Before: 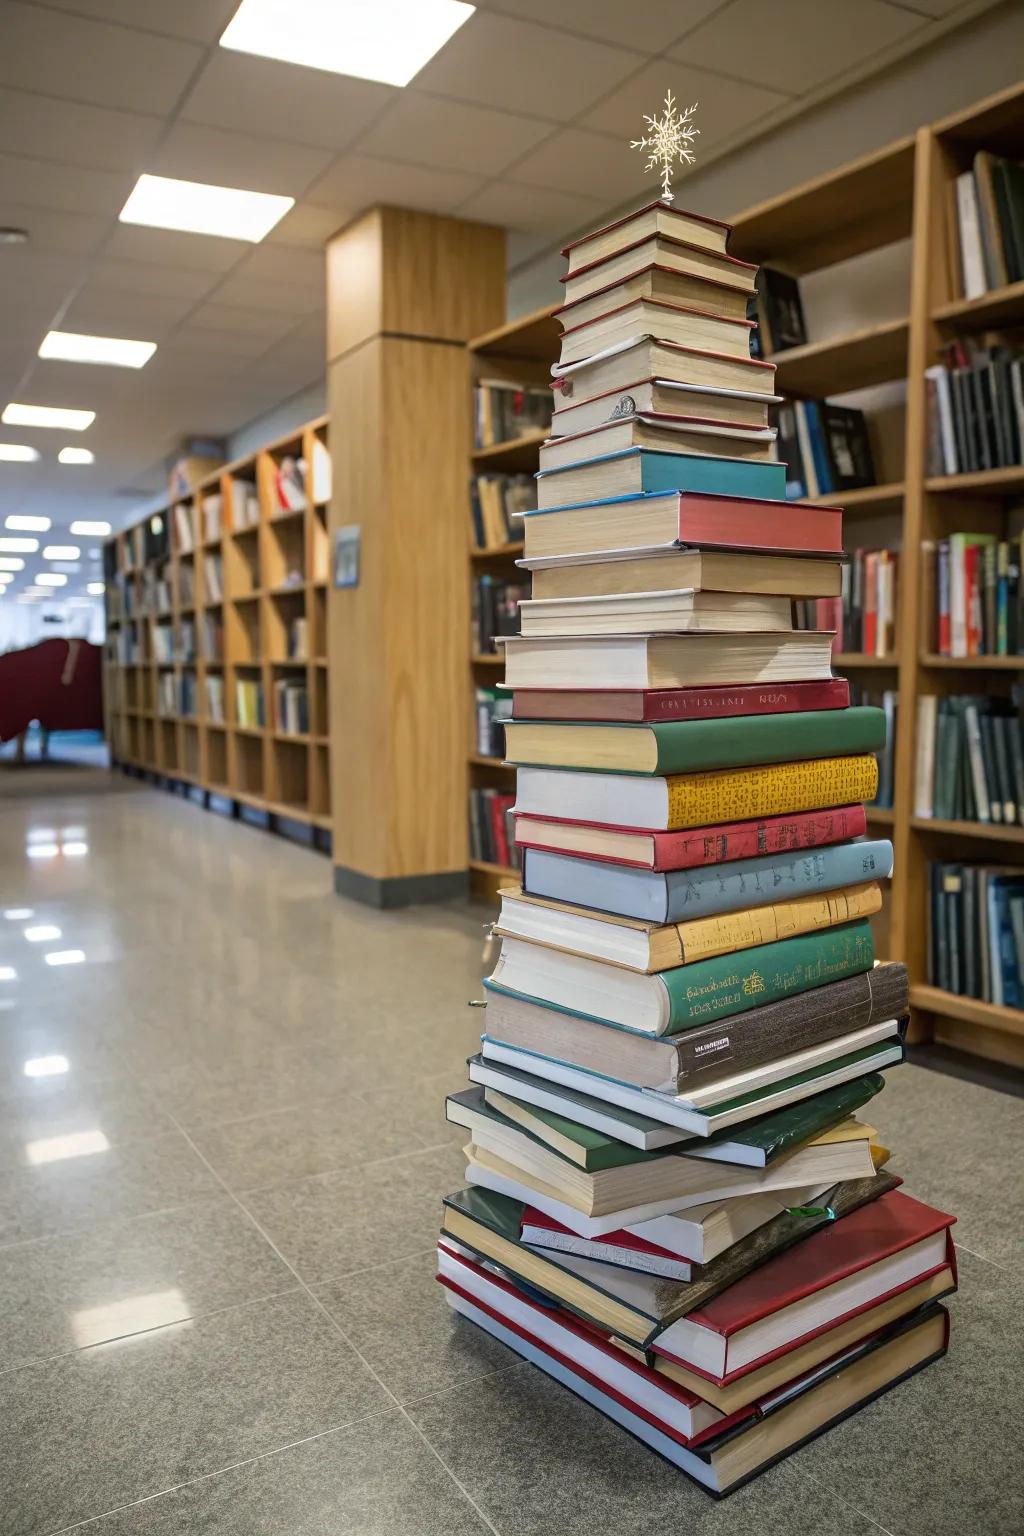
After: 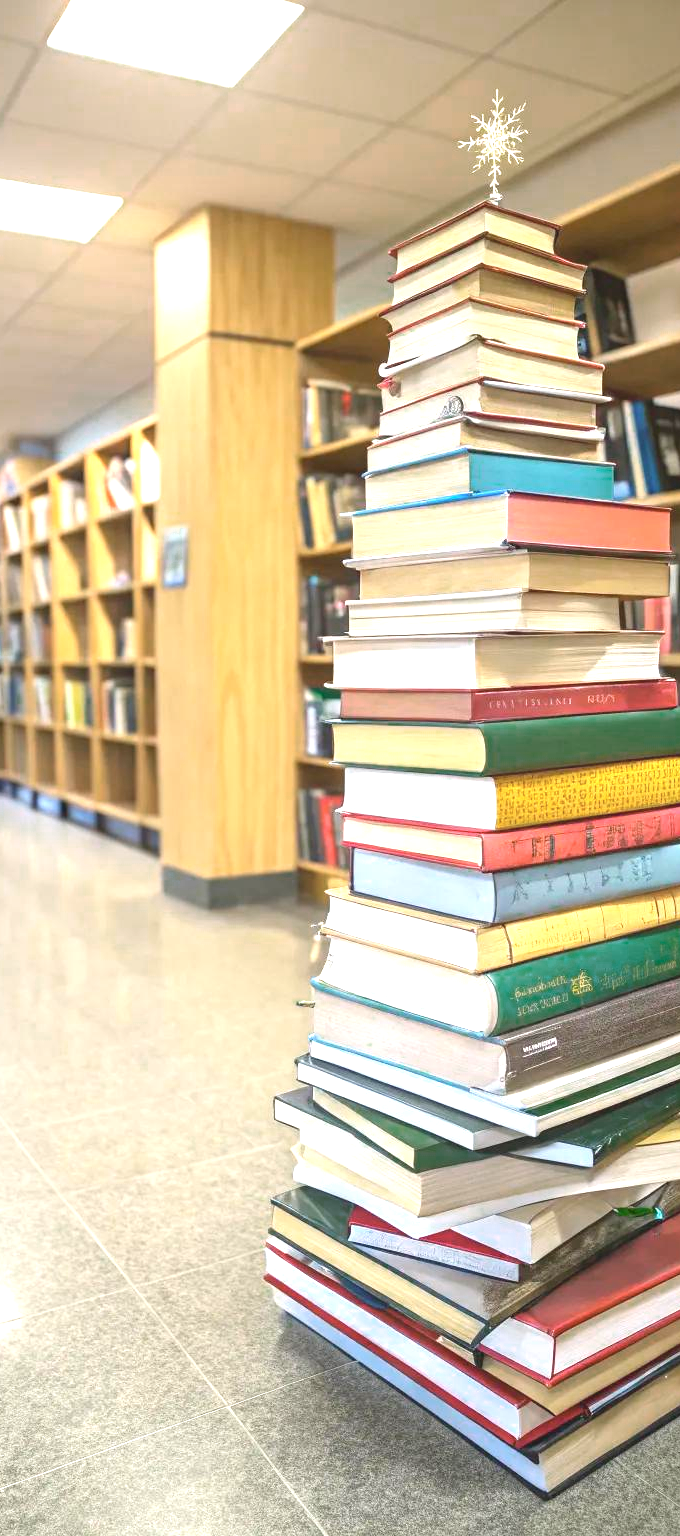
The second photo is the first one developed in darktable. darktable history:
crop: left 16.893%, right 16.61%
color zones: curves: ch0 [(0, 0.558) (0.143, 0.548) (0.286, 0.447) (0.429, 0.259) (0.571, 0.5) (0.714, 0.5) (0.857, 0.593) (1, 0.558)]; ch1 [(0, 0.543) (0.01, 0.544) (0.12, 0.492) (0.248, 0.458) (0.5, 0.534) (0.748, 0.5) (0.99, 0.469) (1, 0.543)]; ch2 [(0, 0.507) (0.143, 0.522) (0.286, 0.505) (0.429, 0.5) (0.571, 0.5) (0.714, 0.5) (0.857, 0.5) (1, 0.507)]
exposure: black level correction 0, exposure 1.442 EV, compensate highlight preservation false
local contrast: highlights 69%, shadows 69%, detail 81%, midtone range 0.319
